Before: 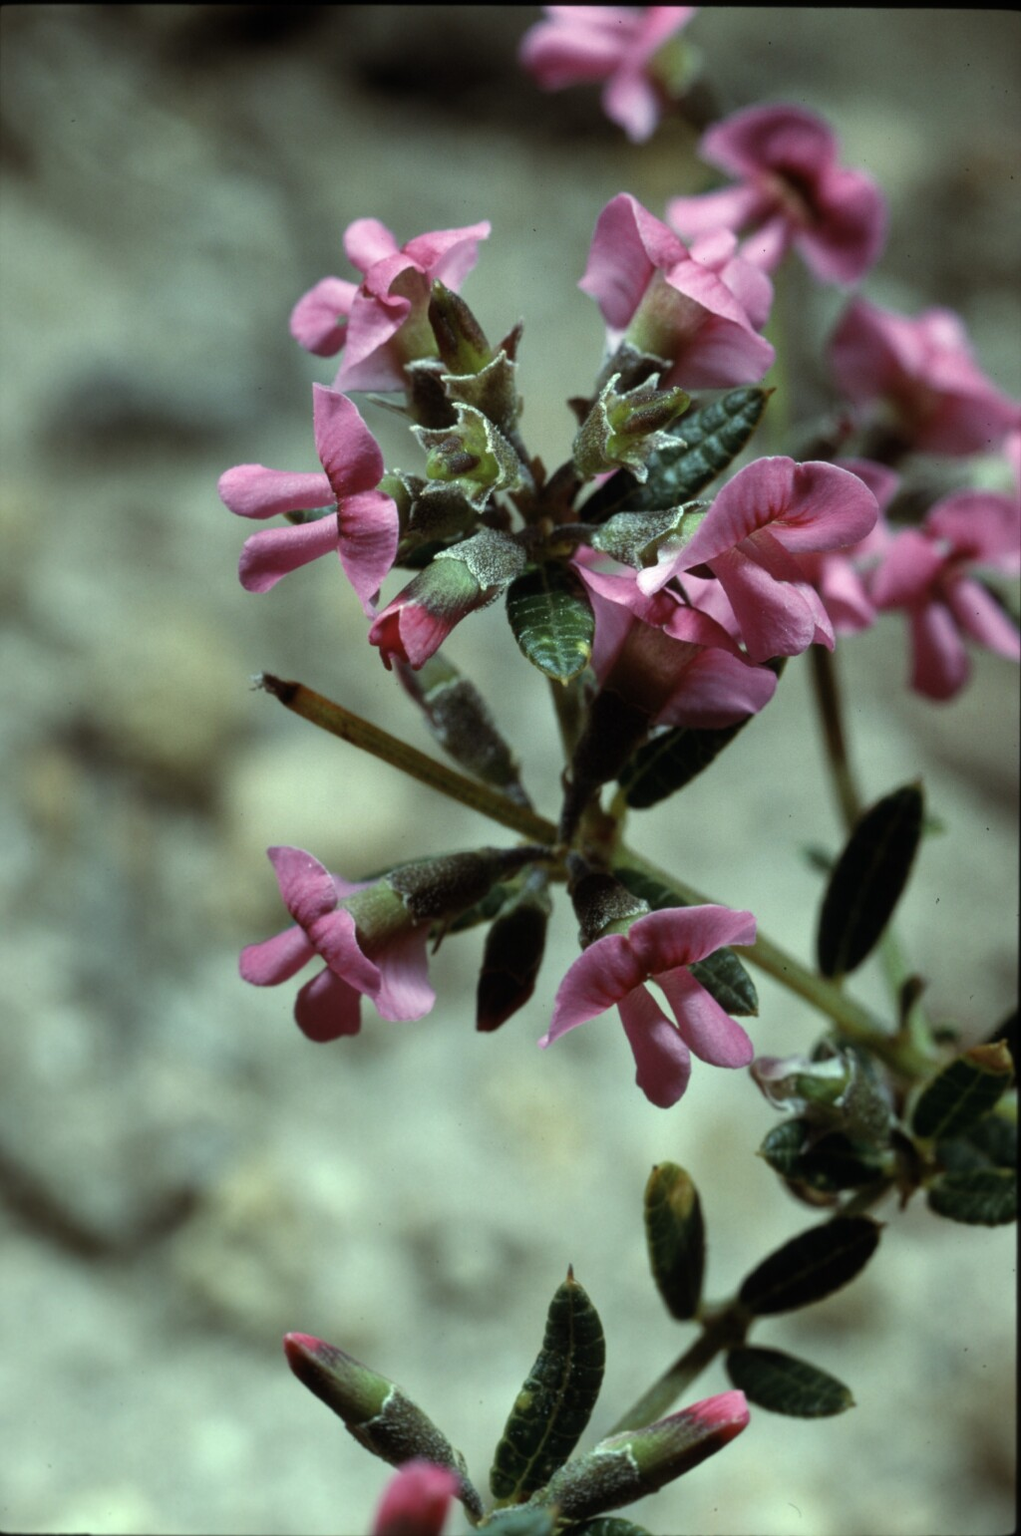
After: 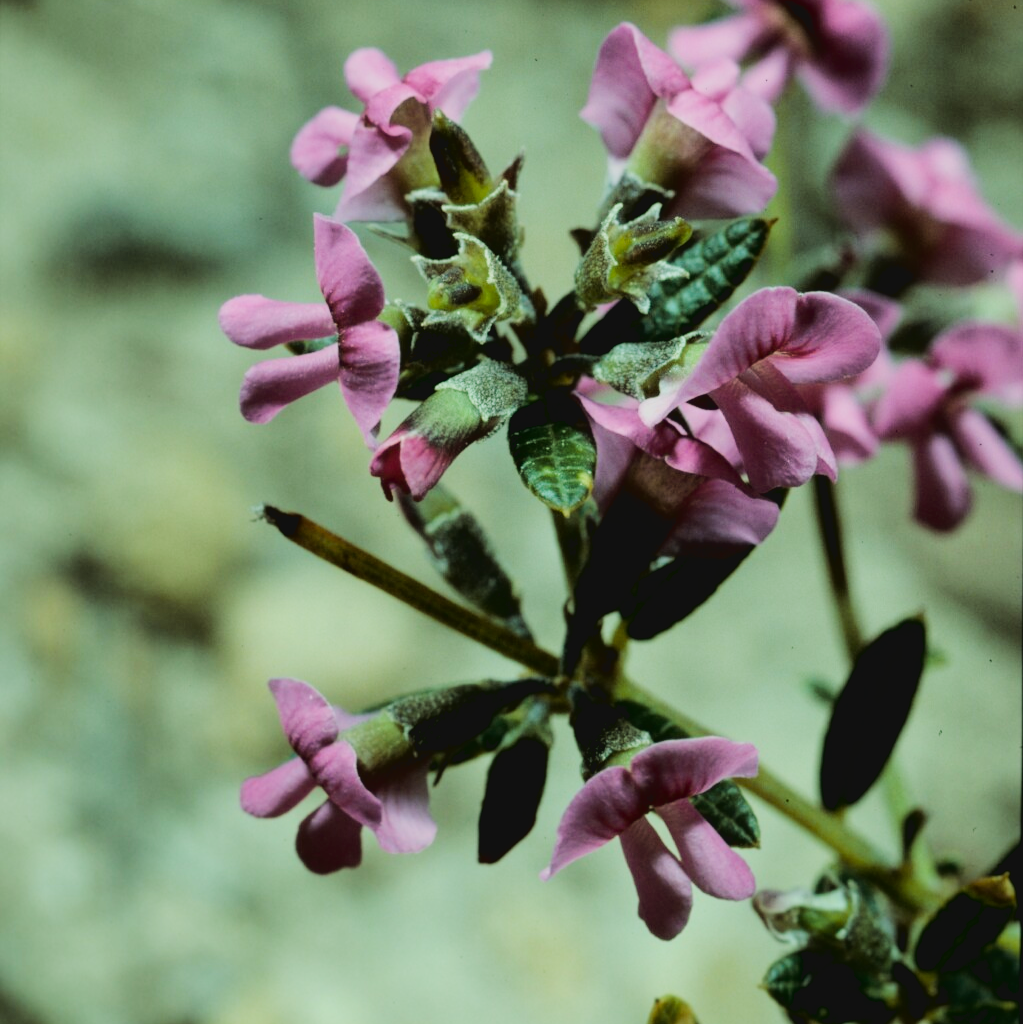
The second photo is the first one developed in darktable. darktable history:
tone curve: curves: ch0 [(0, 0.046) (0.037, 0.056) (0.176, 0.162) (0.33, 0.331) (0.432, 0.475) (0.601, 0.665) (0.843, 0.876) (1, 1)]; ch1 [(0, 0) (0.339, 0.349) (0.445, 0.42) (0.476, 0.47) (0.497, 0.492) (0.523, 0.514) (0.557, 0.558) (0.632, 0.615) (0.728, 0.746) (1, 1)]; ch2 [(0, 0) (0.327, 0.324) (0.417, 0.44) (0.46, 0.453) (0.502, 0.495) (0.526, 0.52) (0.54, 0.55) (0.606, 0.626) (0.745, 0.704) (1, 1)], color space Lab, linked channels, preserve colors none
crop: top 11.16%, bottom 22.252%
filmic rgb: black relative exposure -4.28 EV, white relative exposure 4.56 EV, hardness 2.4, contrast 1.057
